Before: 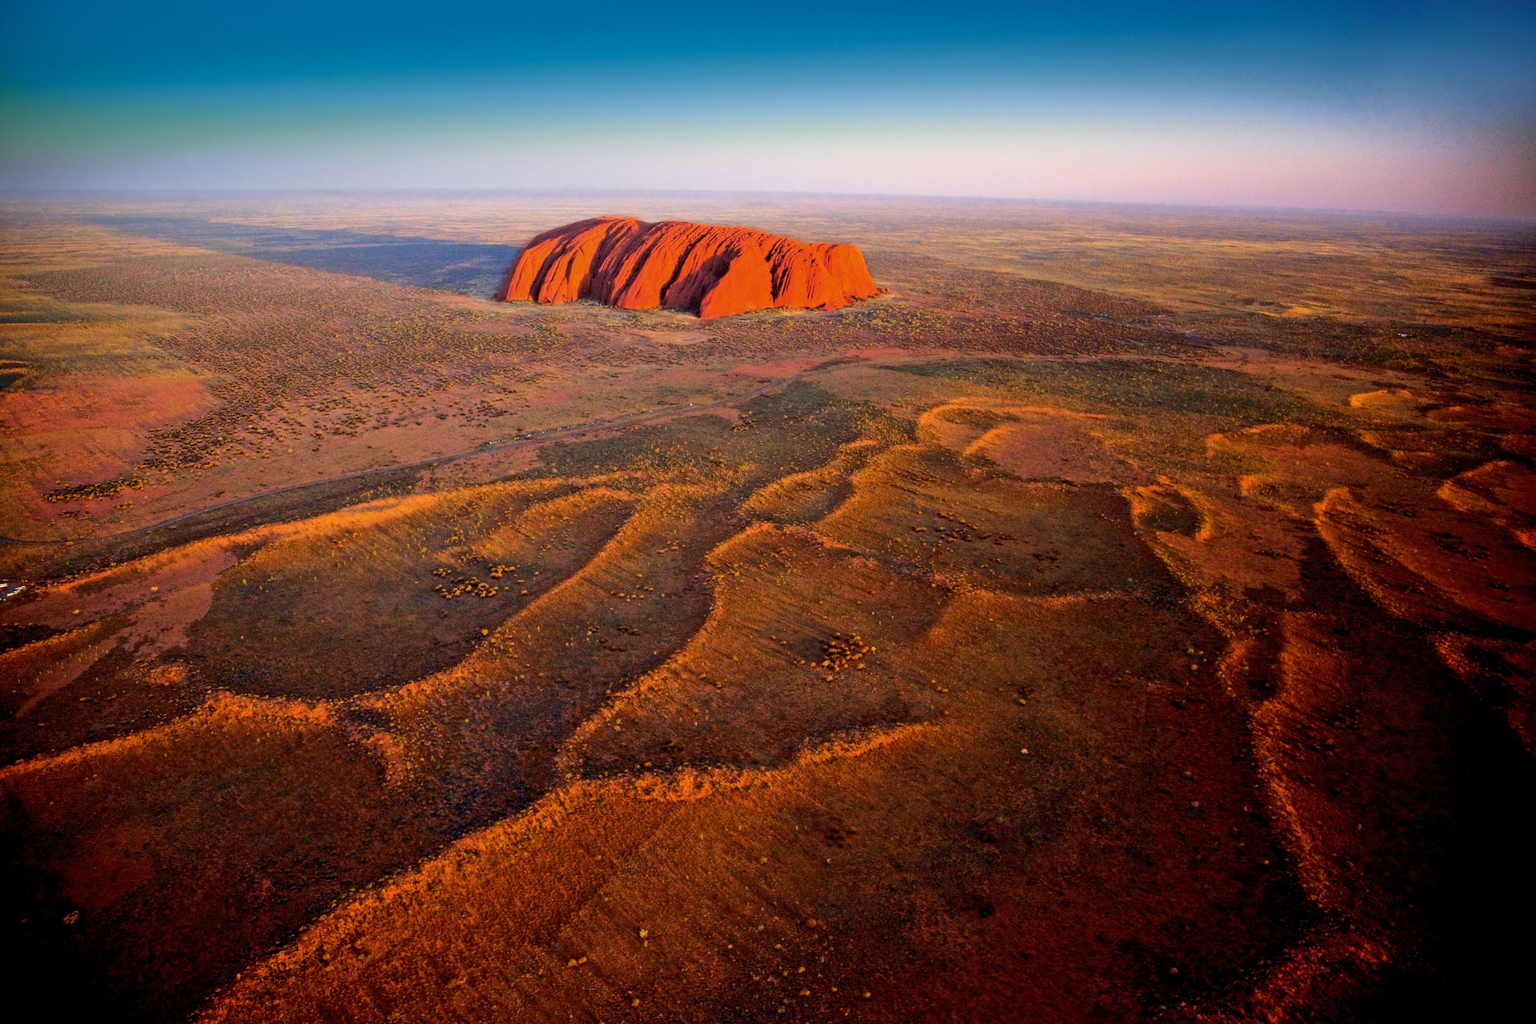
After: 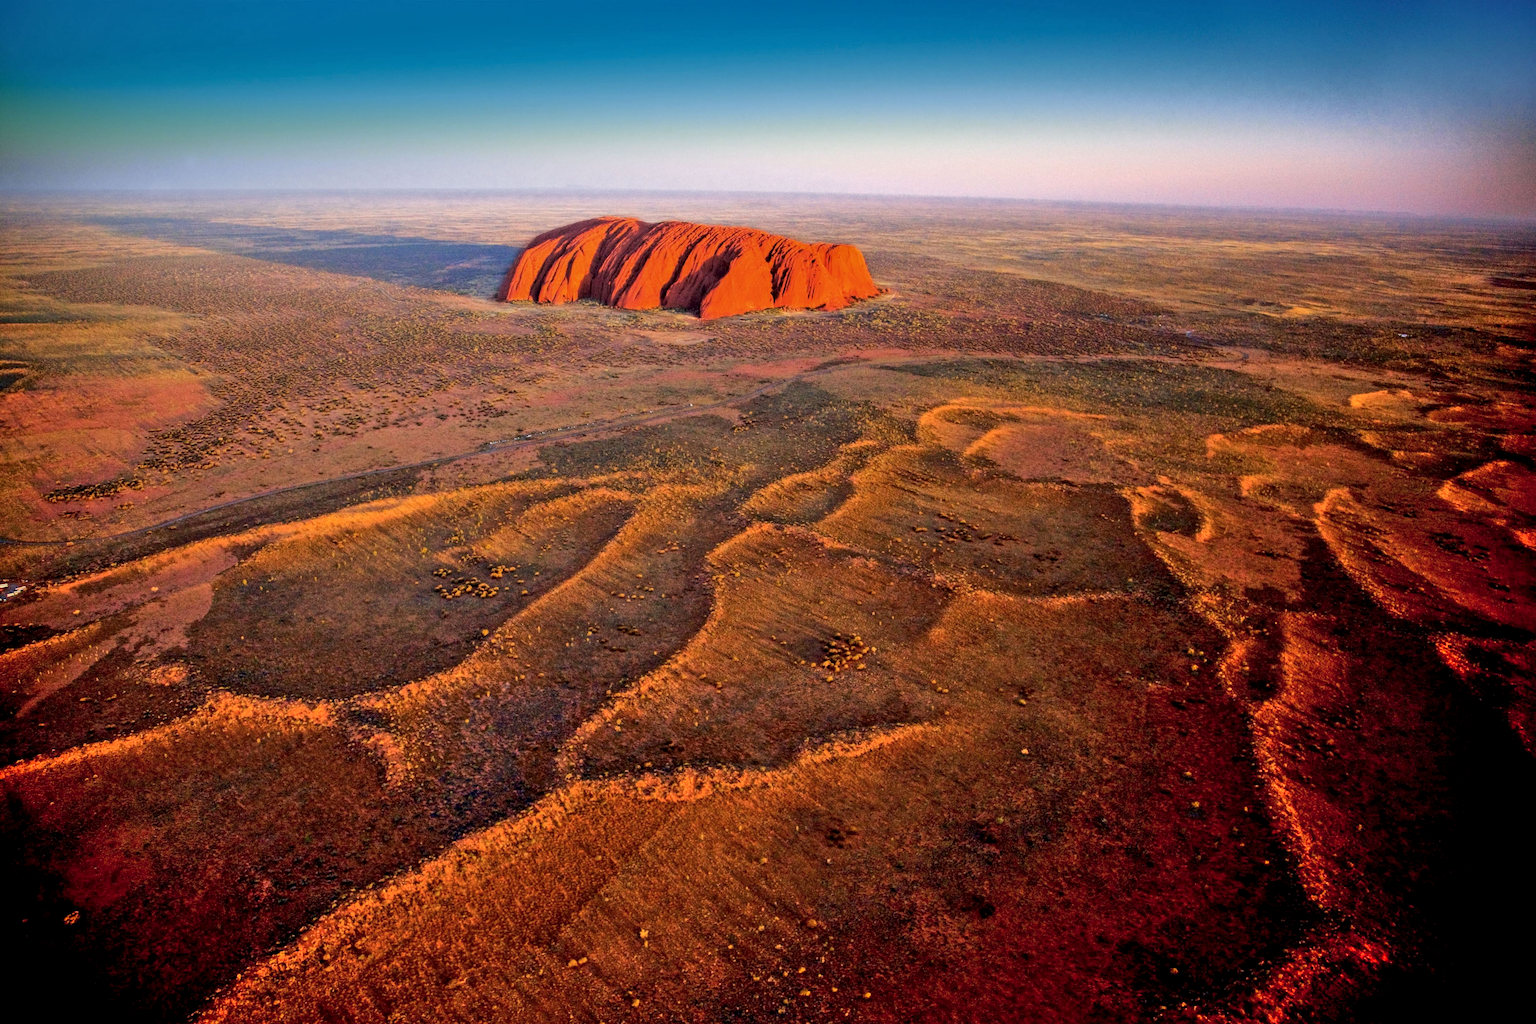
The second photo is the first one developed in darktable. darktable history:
shadows and highlights: shadows 48.7, highlights -41.67, soften with gaussian
base curve: preserve colors none
local contrast: on, module defaults
